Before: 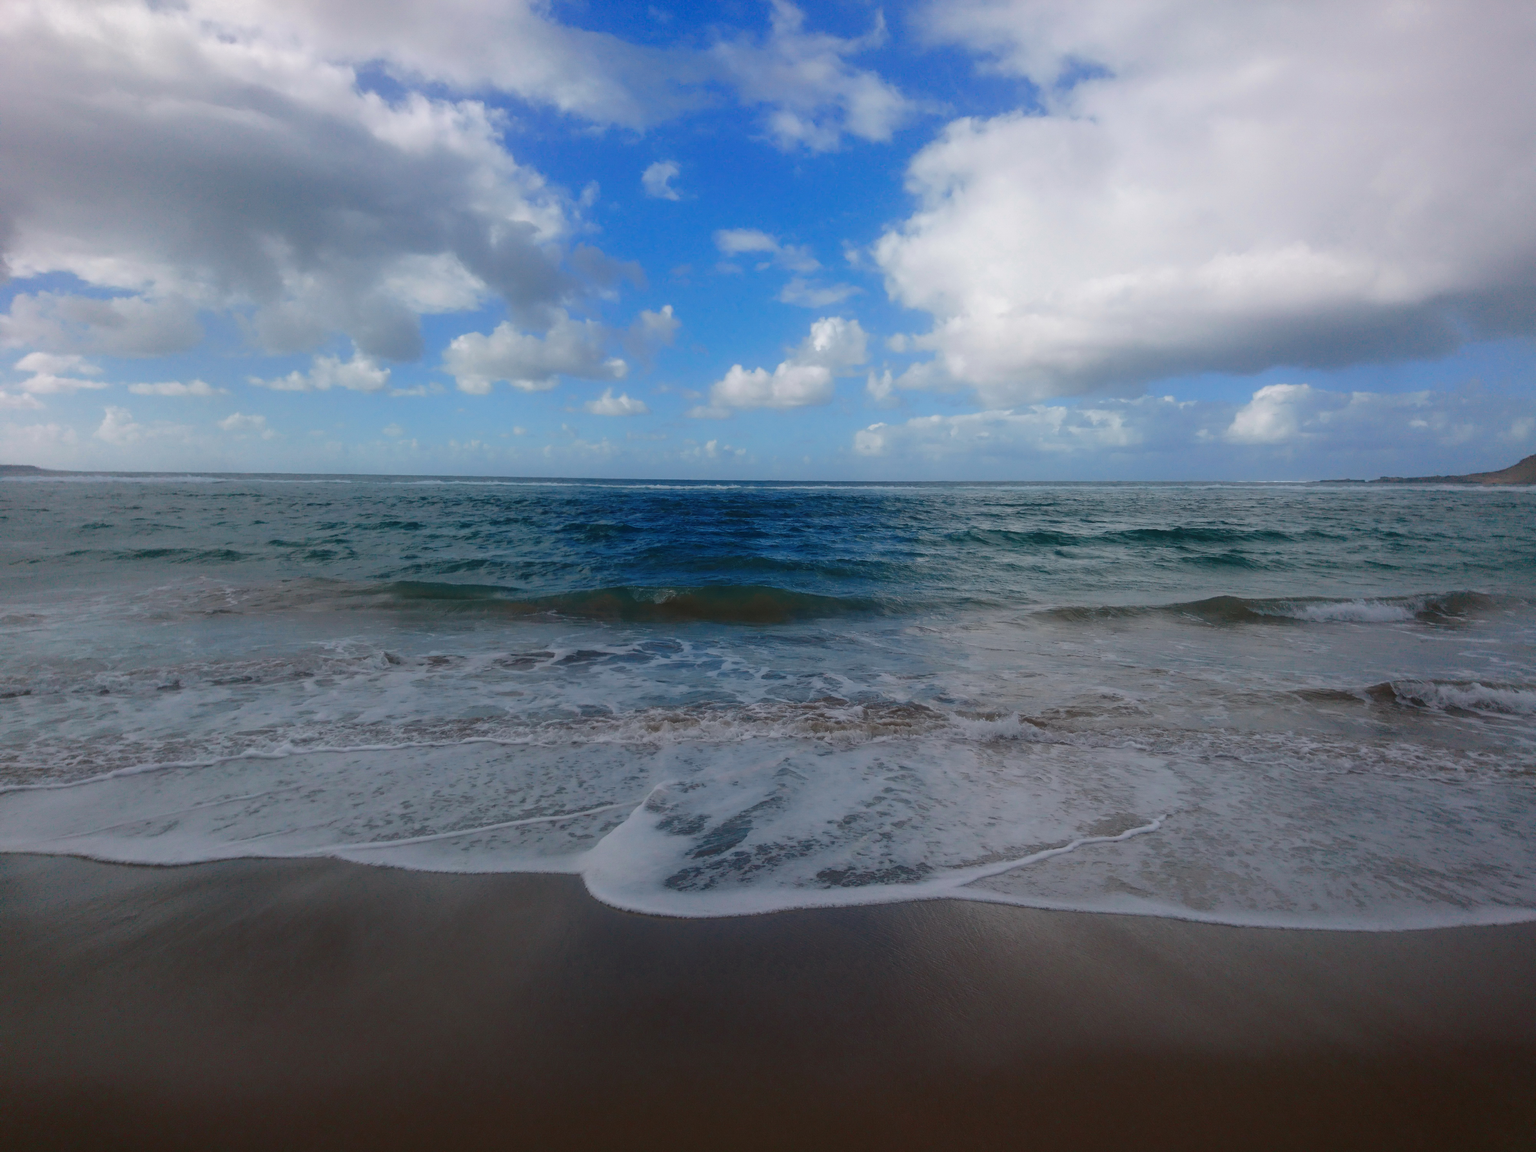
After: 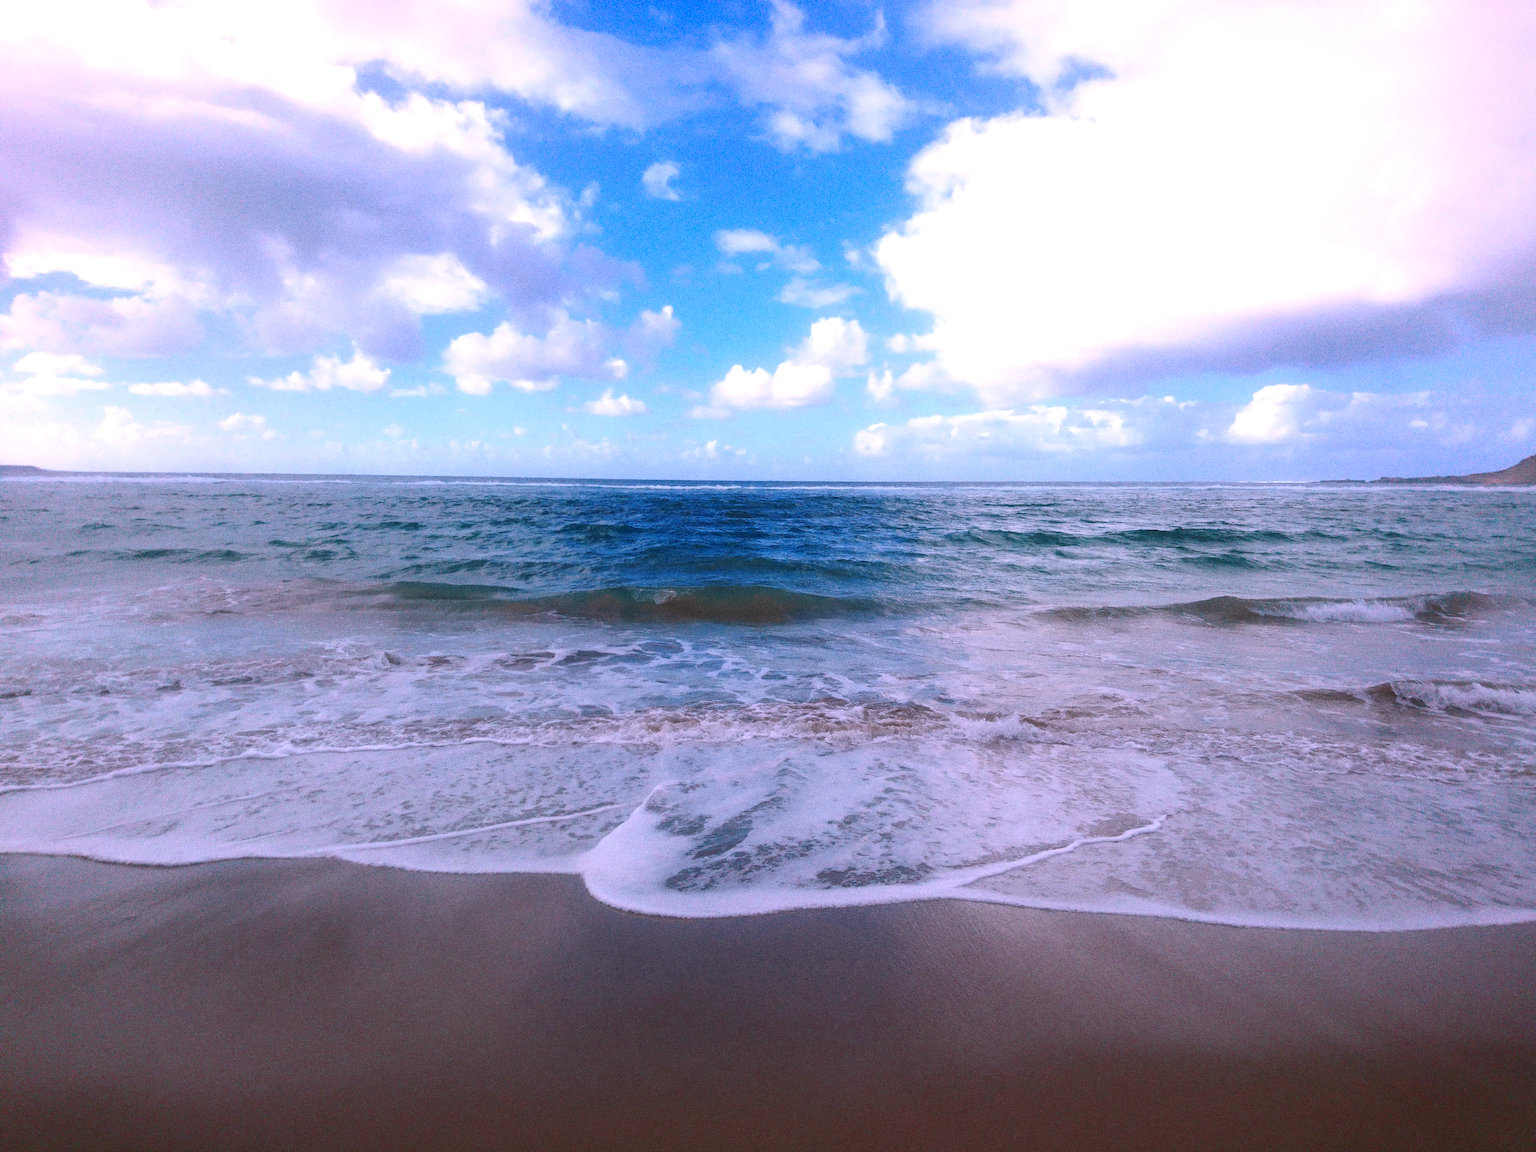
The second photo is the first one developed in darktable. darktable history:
color correction: highlights a* 15.46, highlights b* -20.56
grain: coarseness 0.09 ISO, strength 40%
exposure: black level correction 0.001, exposure 1.116 EV, compensate highlight preservation false
